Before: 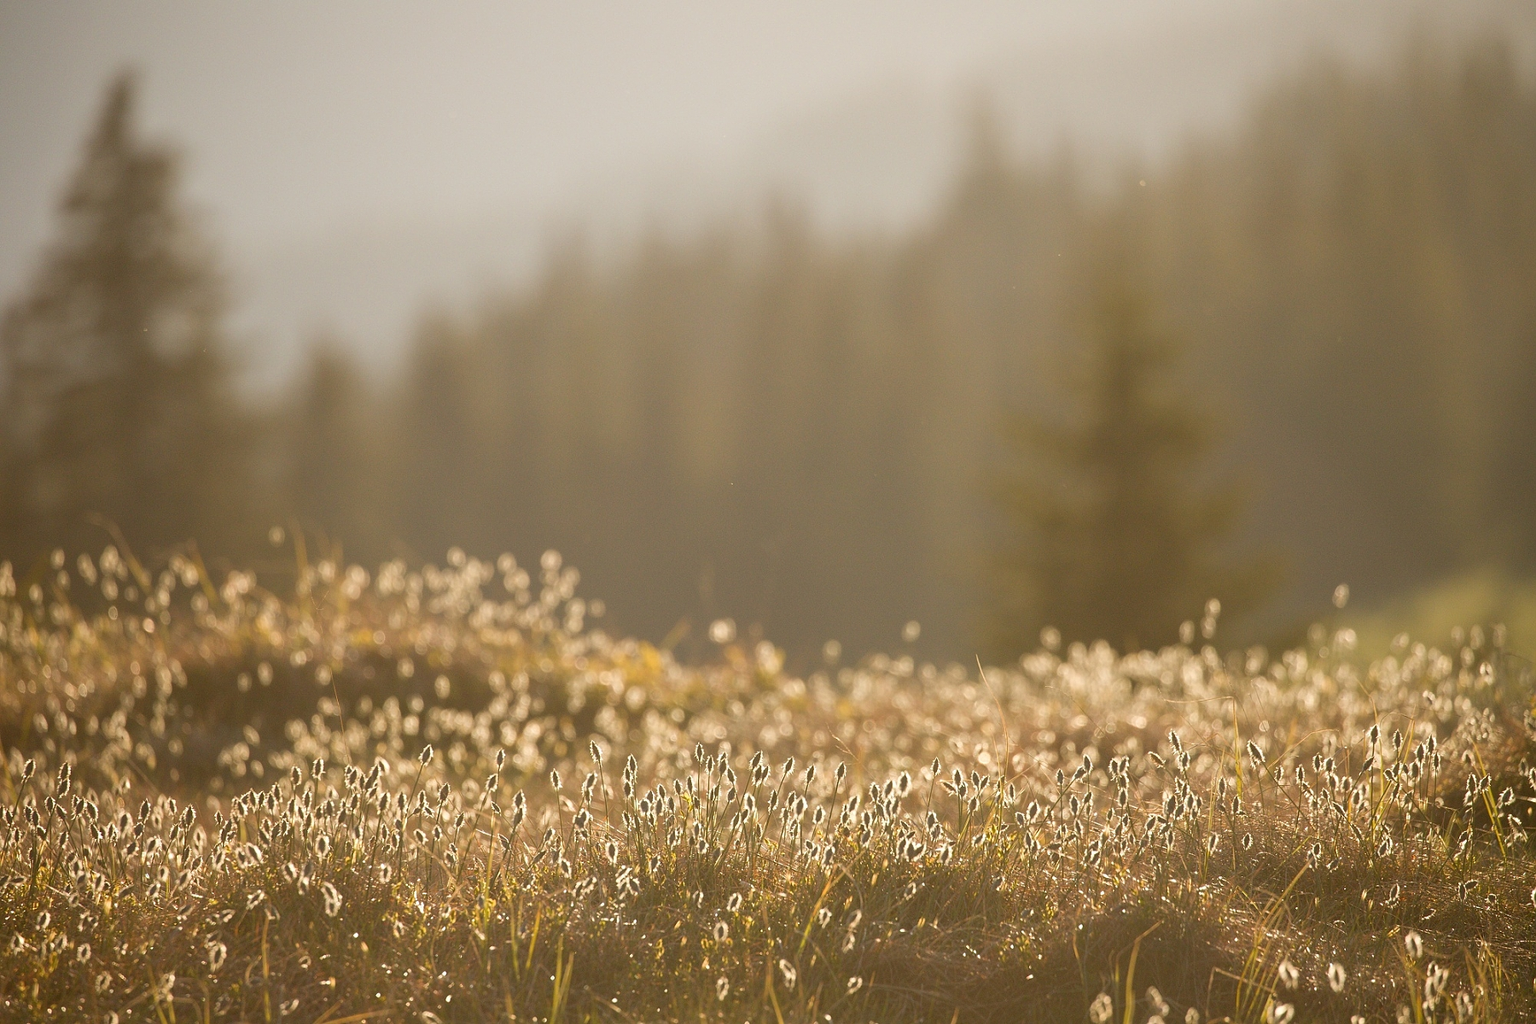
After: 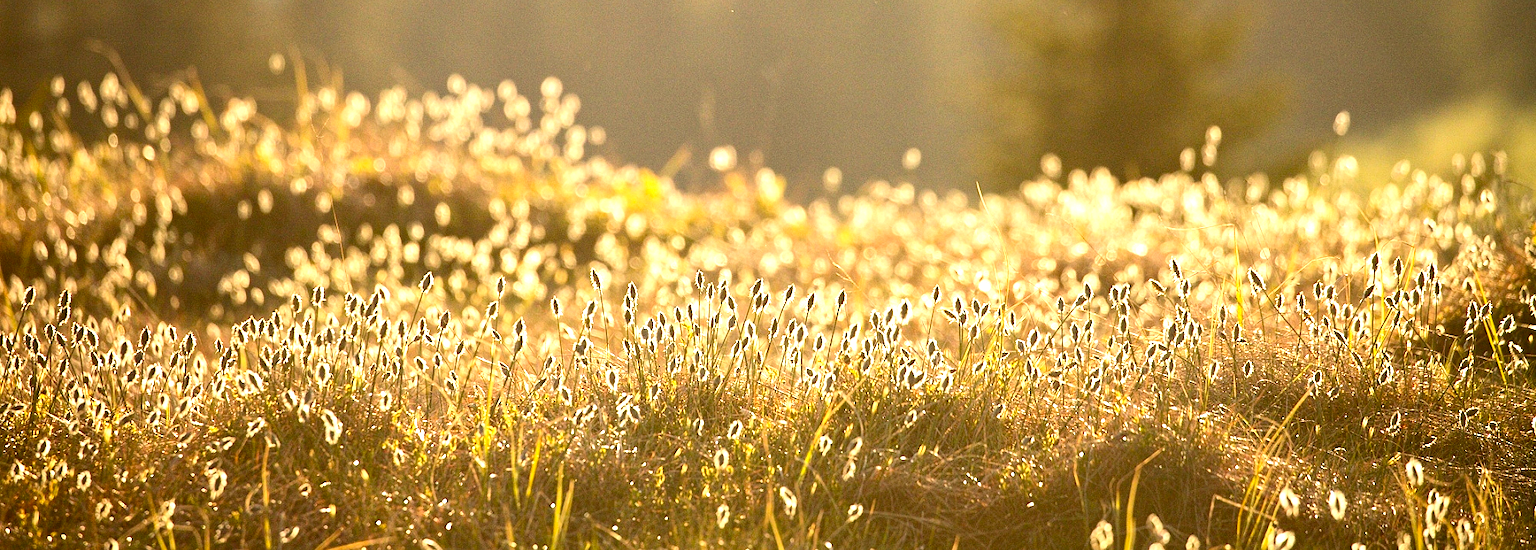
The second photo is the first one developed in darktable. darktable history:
crop and rotate: top 46.237%
contrast brightness saturation: contrast 0.22, brightness -0.19, saturation 0.24
local contrast: mode bilateral grid, contrast 10, coarseness 25, detail 110%, midtone range 0.2
haze removal: compatibility mode true, adaptive false
exposure: black level correction 0, exposure 1.2 EV, compensate exposure bias true, compensate highlight preservation false
